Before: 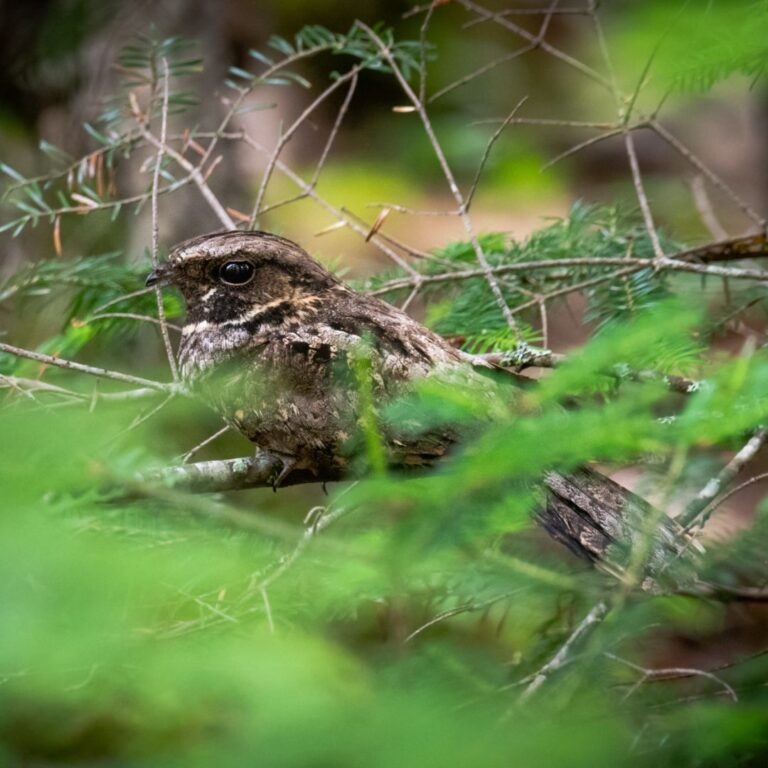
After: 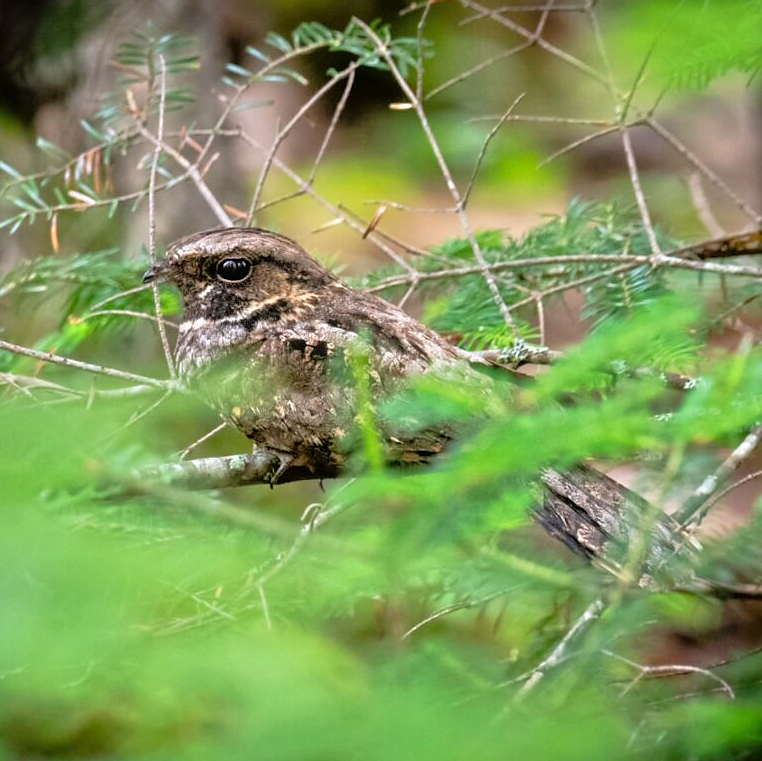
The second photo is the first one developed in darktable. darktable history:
tone equalizer: -7 EV 0.15 EV, -6 EV 0.6 EV, -5 EV 1.15 EV, -4 EV 1.33 EV, -3 EV 1.15 EV, -2 EV 0.6 EV, -1 EV 0.15 EV, mask exposure compensation -0.5 EV
crop: left 0.434%, top 0.485%, right 0.244%, bottom 0.386%
sharpen: radius 1, threshold 1
